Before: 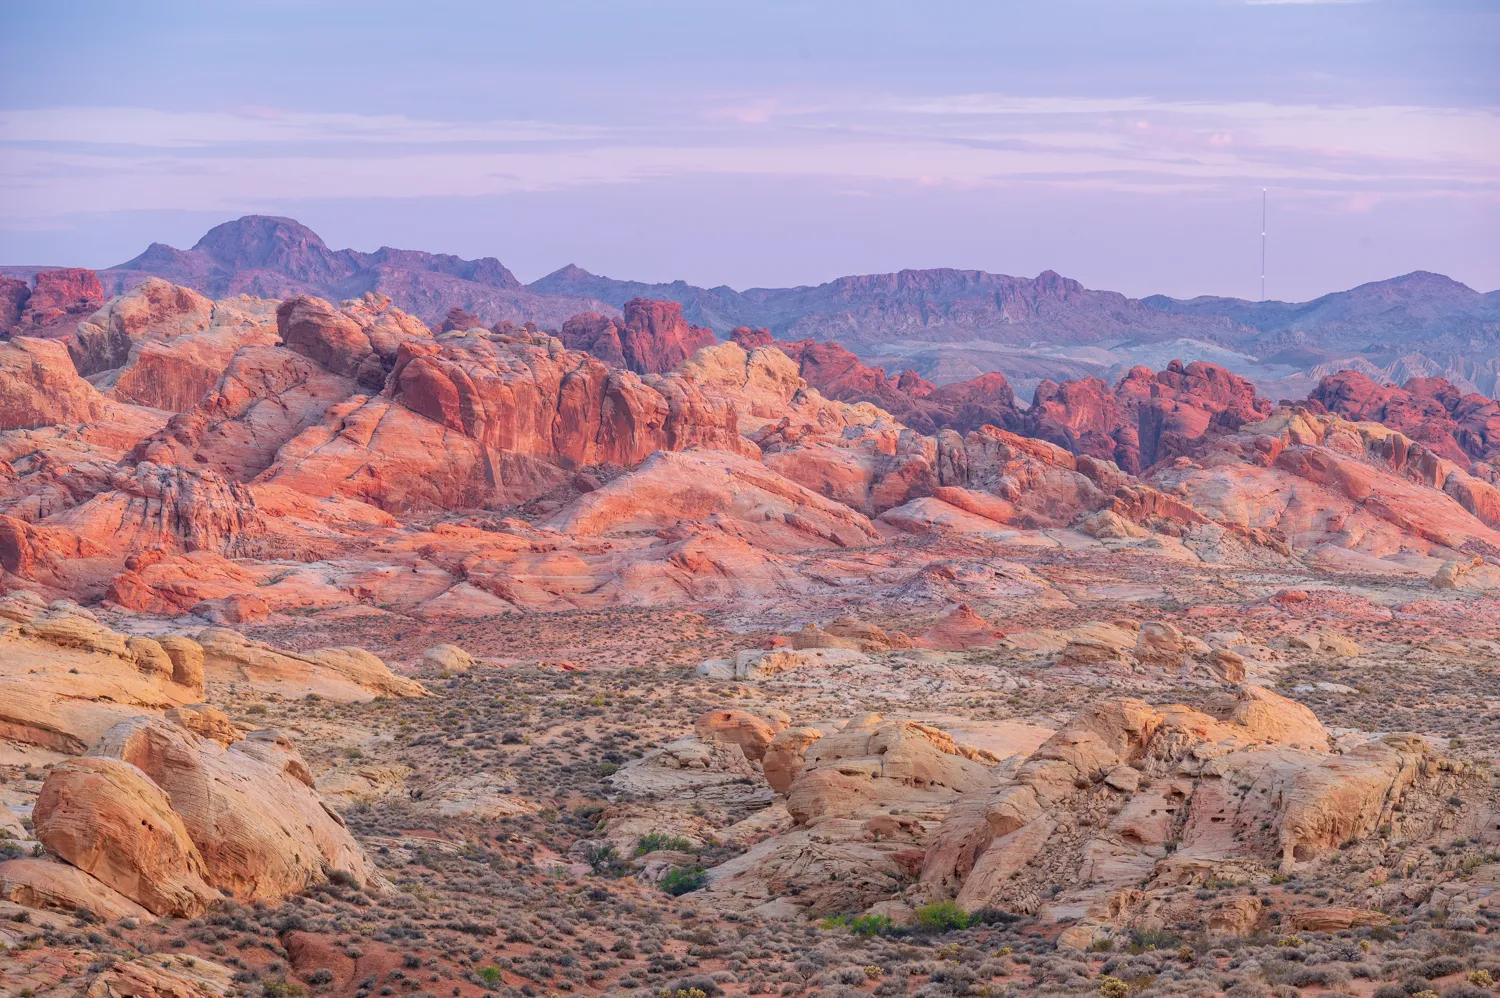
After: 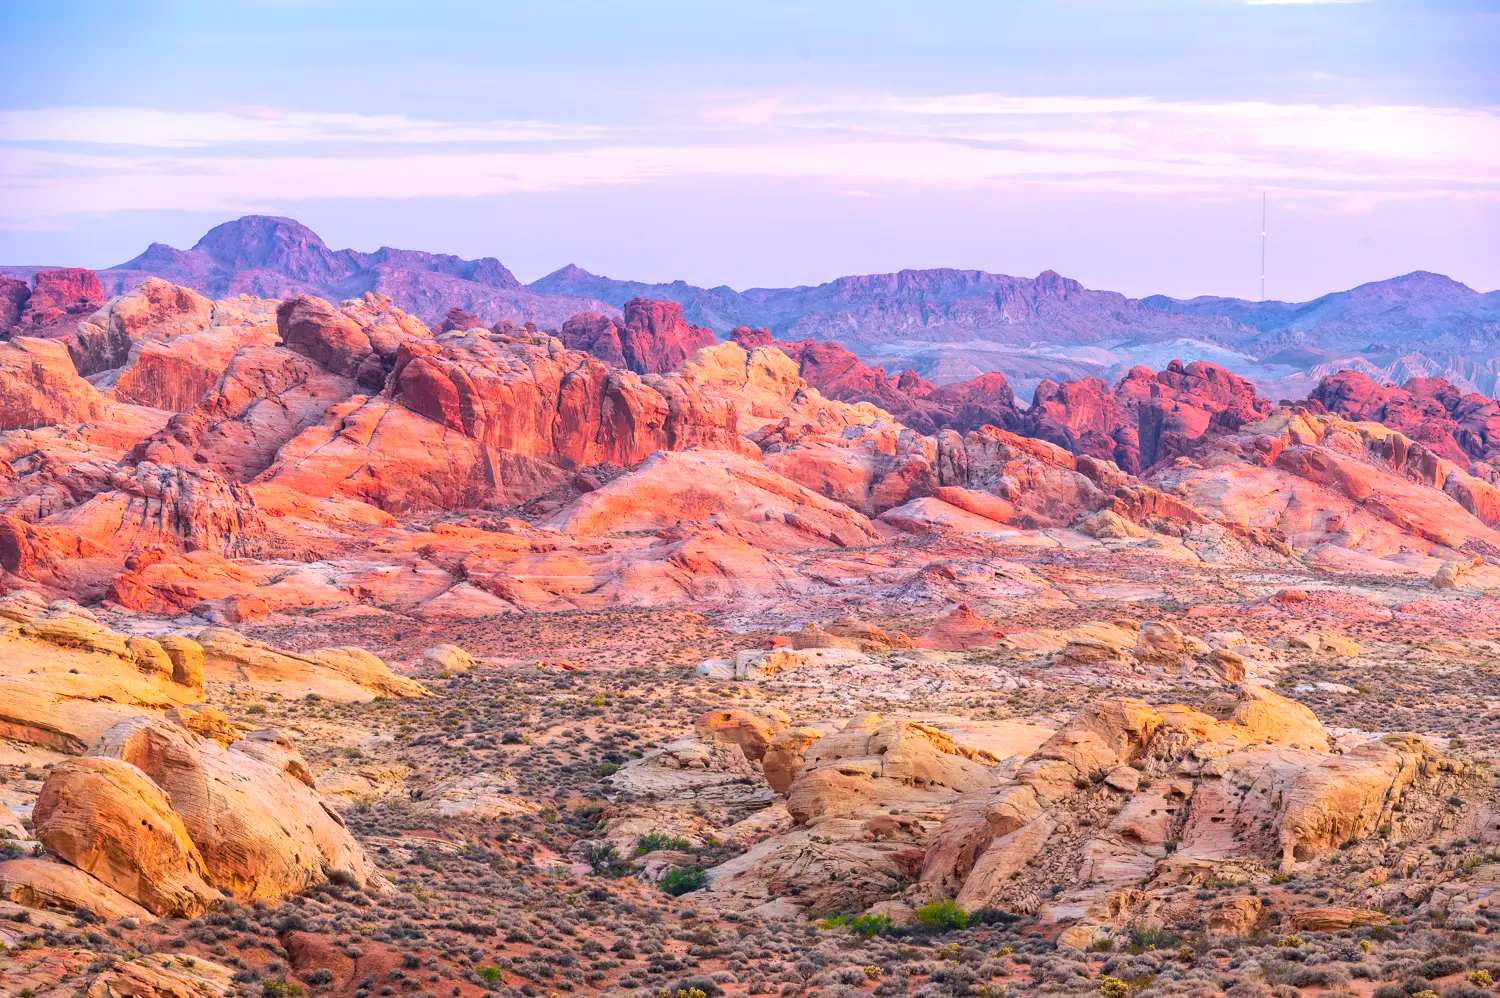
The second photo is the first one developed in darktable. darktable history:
color balance rgb: perceptual saturation grading › global saturation 10.365%, perceptual brilliance grading › highlights 19.34%, perceptual brilliance grading › mid-tones 21.051%, perceptual brilliance grading › shadows -20.314%, global vibrance 40.954%
